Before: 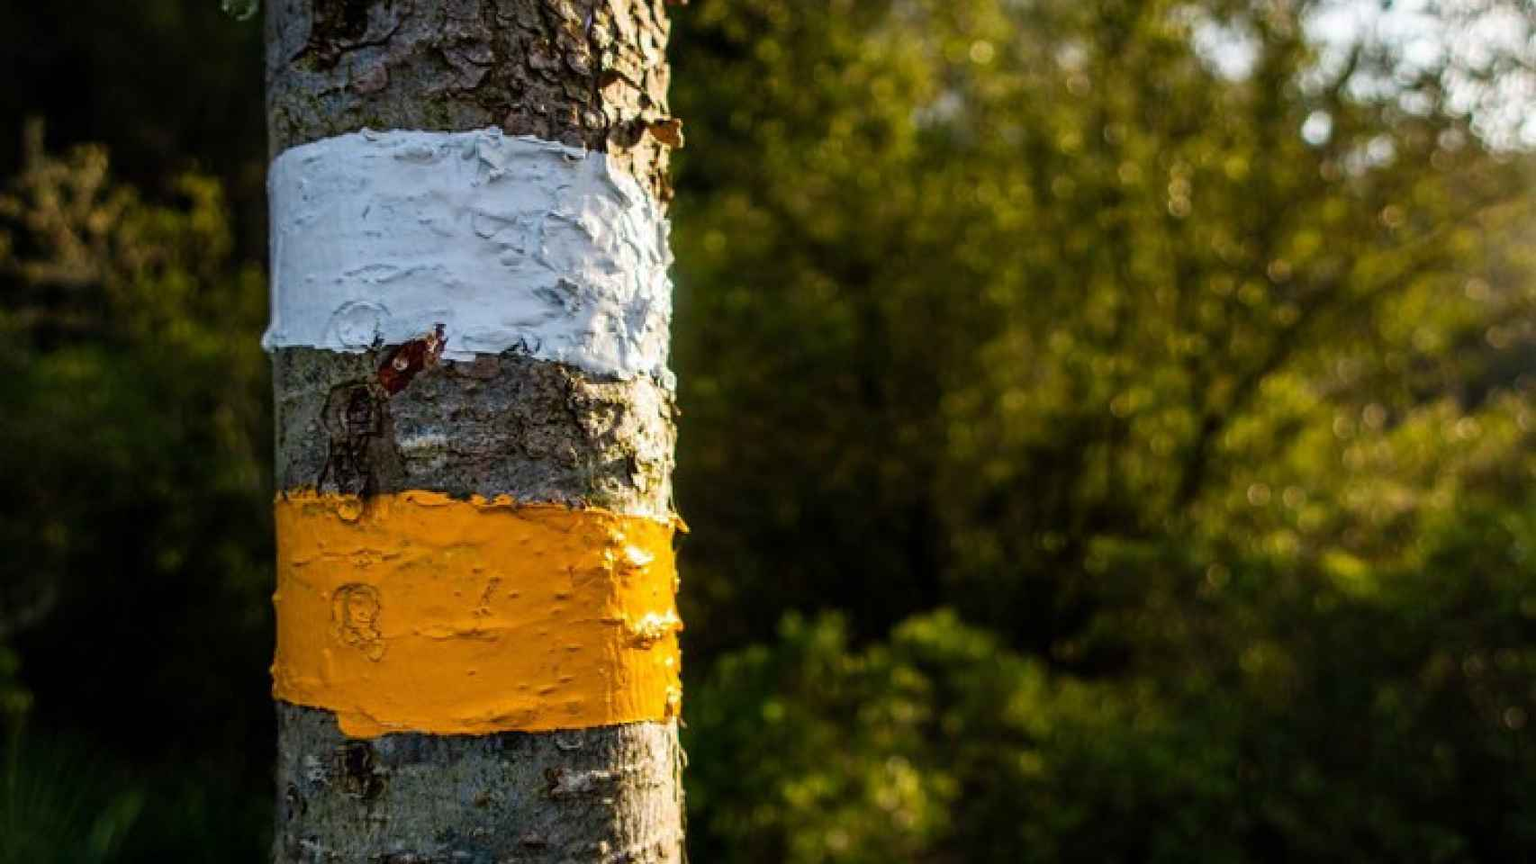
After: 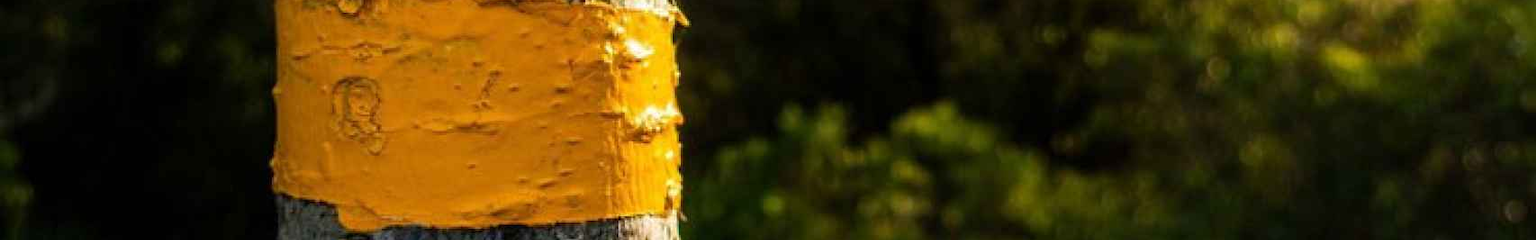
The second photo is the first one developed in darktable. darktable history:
crop and rotate: top 58.731%, bottom 13.45%
